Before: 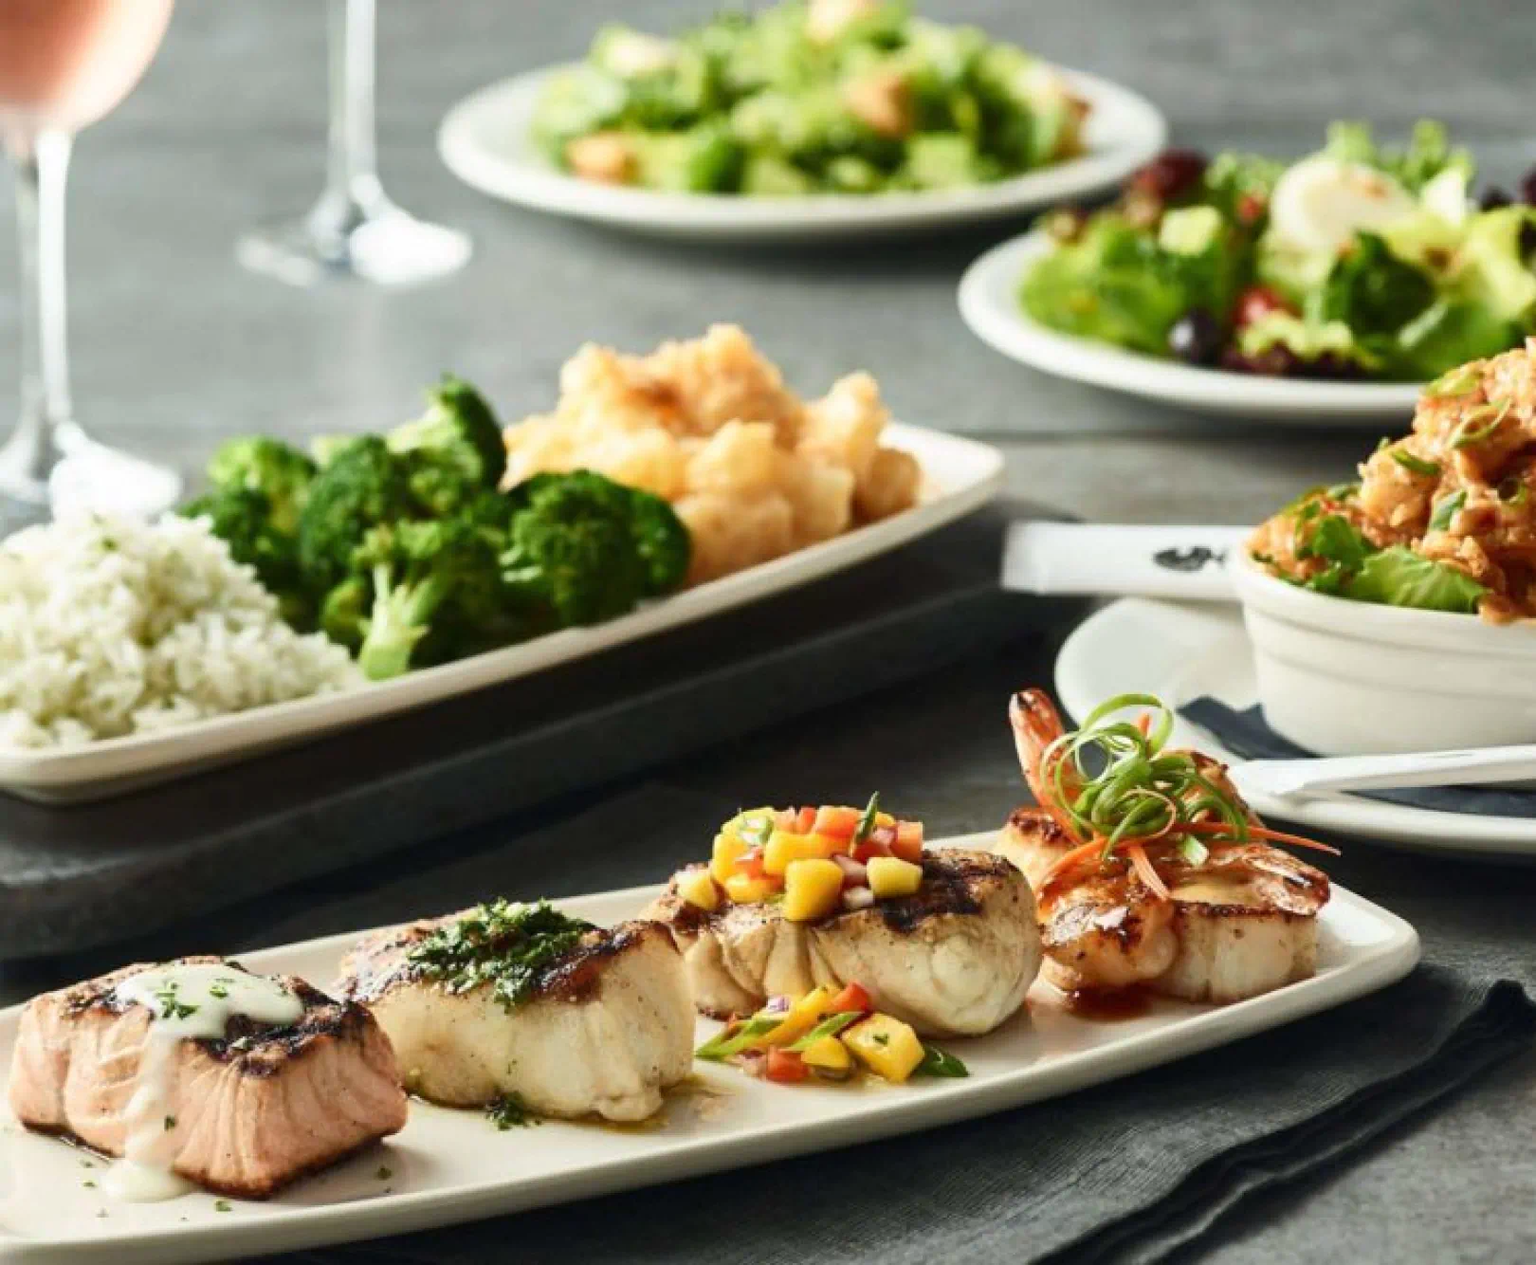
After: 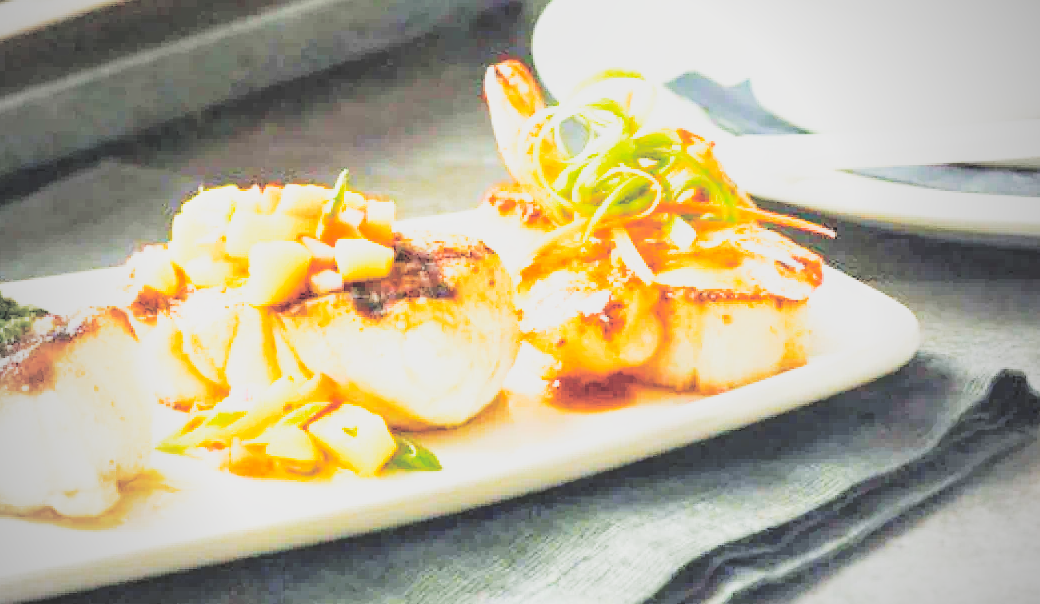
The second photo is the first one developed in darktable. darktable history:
crop and rotate: left 35.781%, top 49.861%, bottom 4.8%
contrast brightness saturation: brightness 0.997
vignetting: fall-off start 67.06%, brightness -0.444, saturation -0.686, width/height ratio 1.015, unbound false
color balance rgb: perceptual saturation grading › global saturation 20%, perceptual saturation grading › highlights -48.956%, perceptual saturation grading › shadows 25.314%, perceptual brilliance grading › global brilliance 24.745%
local contrast: on, module defaults
tone curve: curves: ch0 [(0, 0) (0.091, 0.066) (0.184, 0.16) (0.491, 0.519) (0.748, 0.765) (1, 0.919)]; ch1 [(0, 0) (0.179, 0.173) (0.322, 0.32) (0.424, 0.424) (0.502, 0.5) (0.56, 0.575) (0.631, 0.675) (0.777, 0.806) (1, 1)]; ch2 [(0, 0) (0.434, 0.447) (0.497, 0.498) (0.539, 0.566) (0.676, 0.691) (1, 1)], preserve colors none
base curve: curves: ch0 [(0, 0) (0.007, 0.004) (0.027, 0.03) (0.046, 0.07) (0.207, 0.54) (0.442, 0.872) (0.673, 0.972) (1, 1)], preserve colors none
